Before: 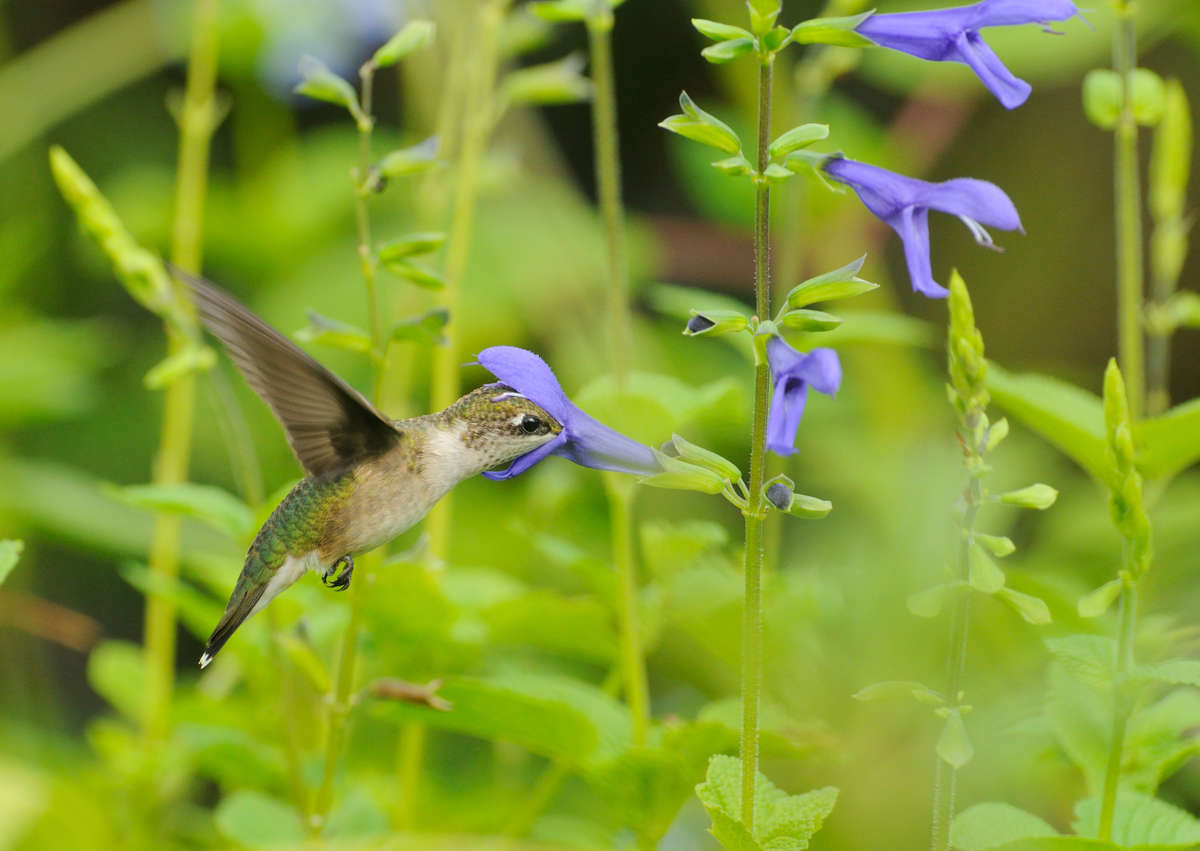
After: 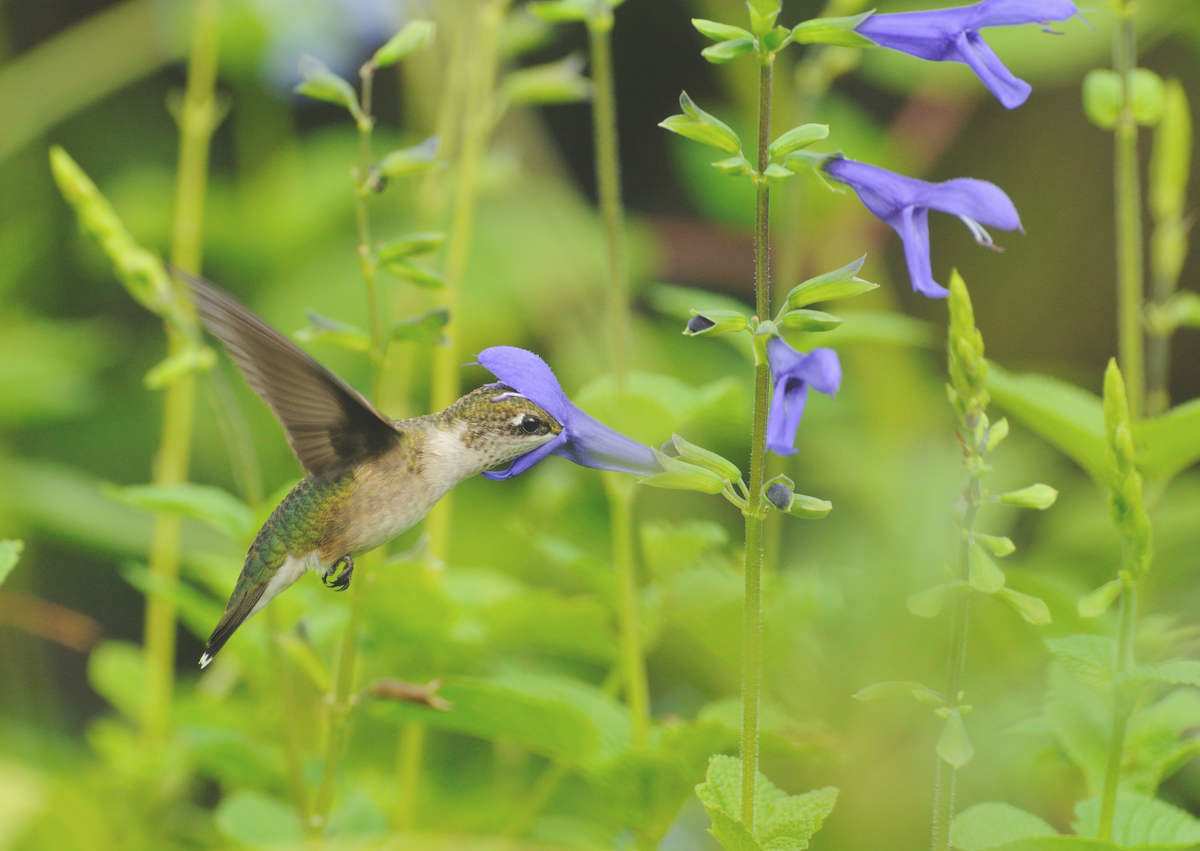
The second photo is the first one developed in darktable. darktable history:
exposure: black level correction -0.022, exposure -0.035 EV, compensate exposure bias true, compensate highlight preservation false
